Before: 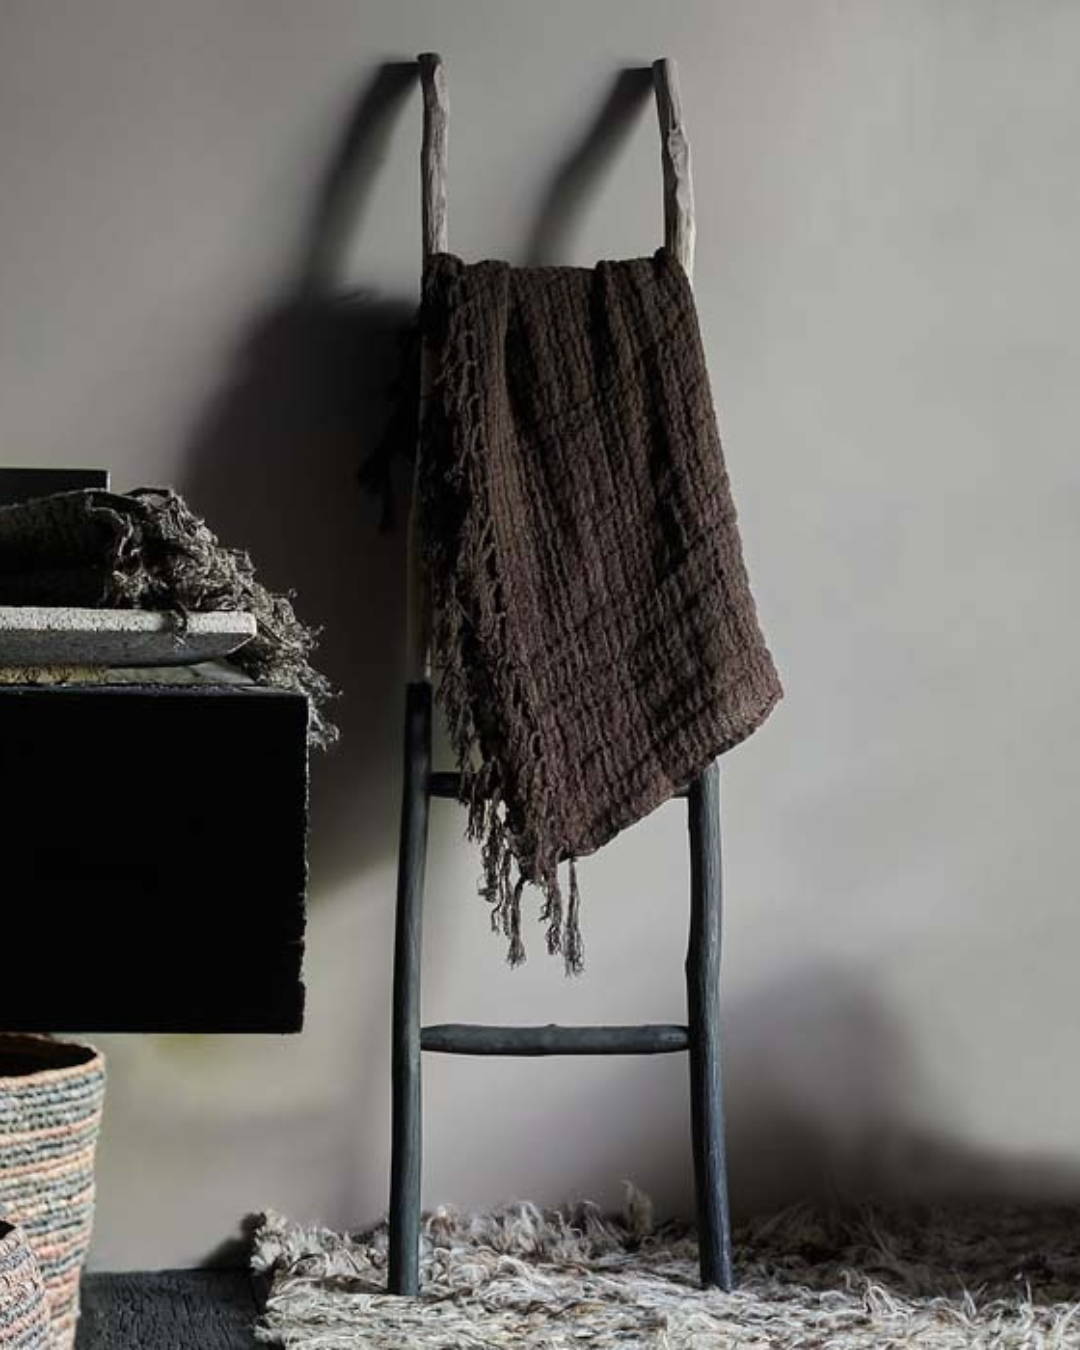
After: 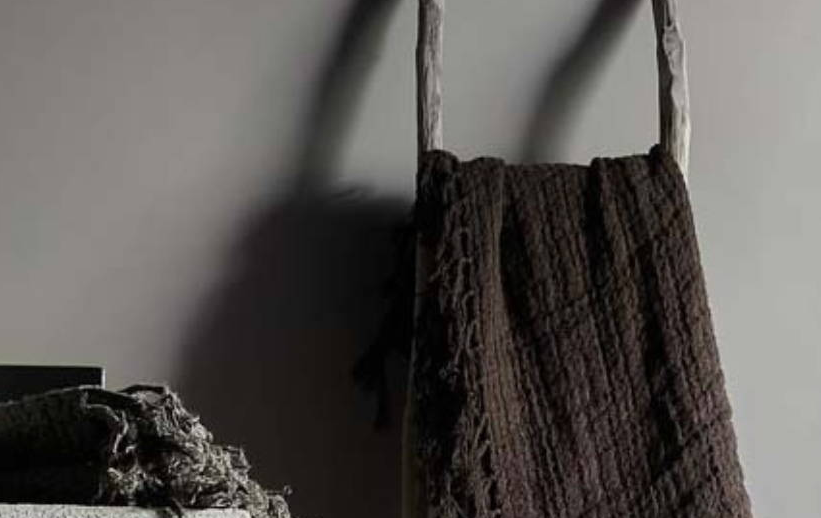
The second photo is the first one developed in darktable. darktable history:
crop: left 0.537%, top 7.648%, right 23.384%, bottom 53.941%
